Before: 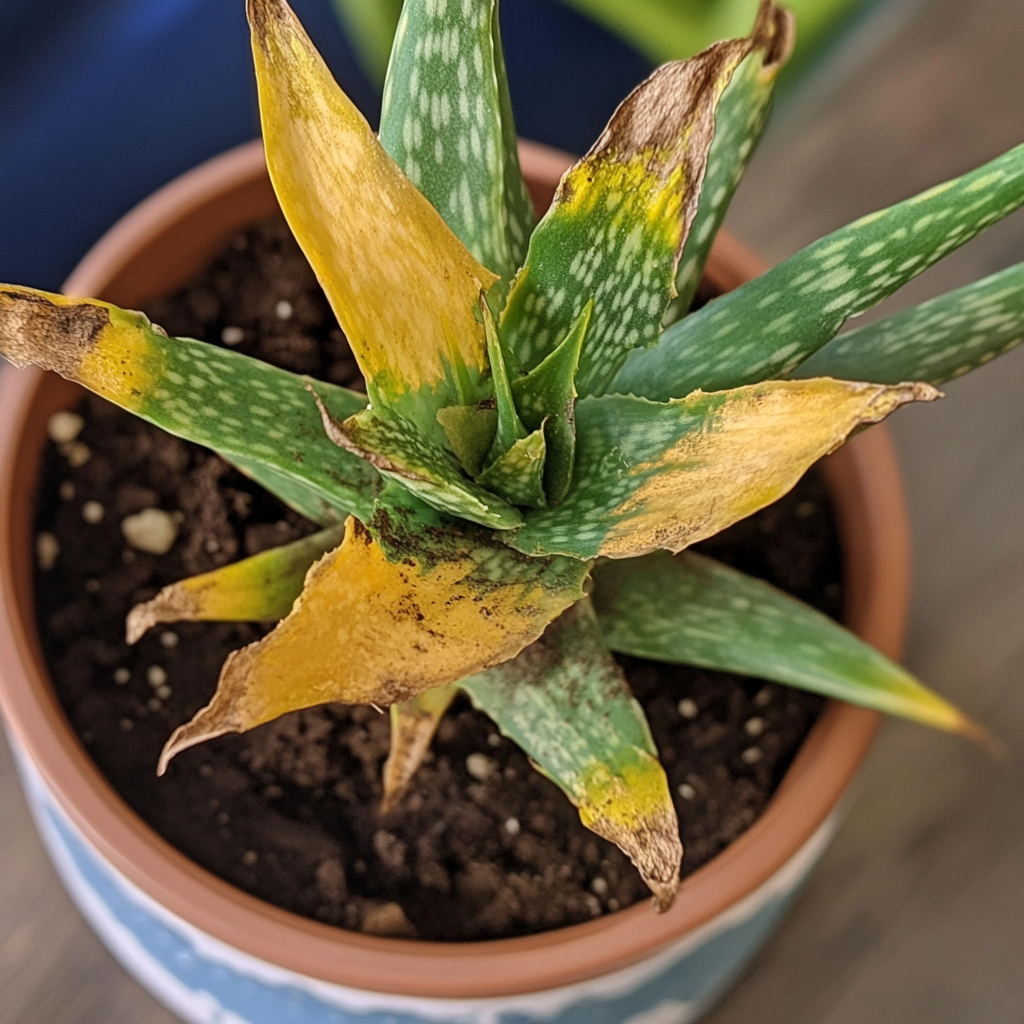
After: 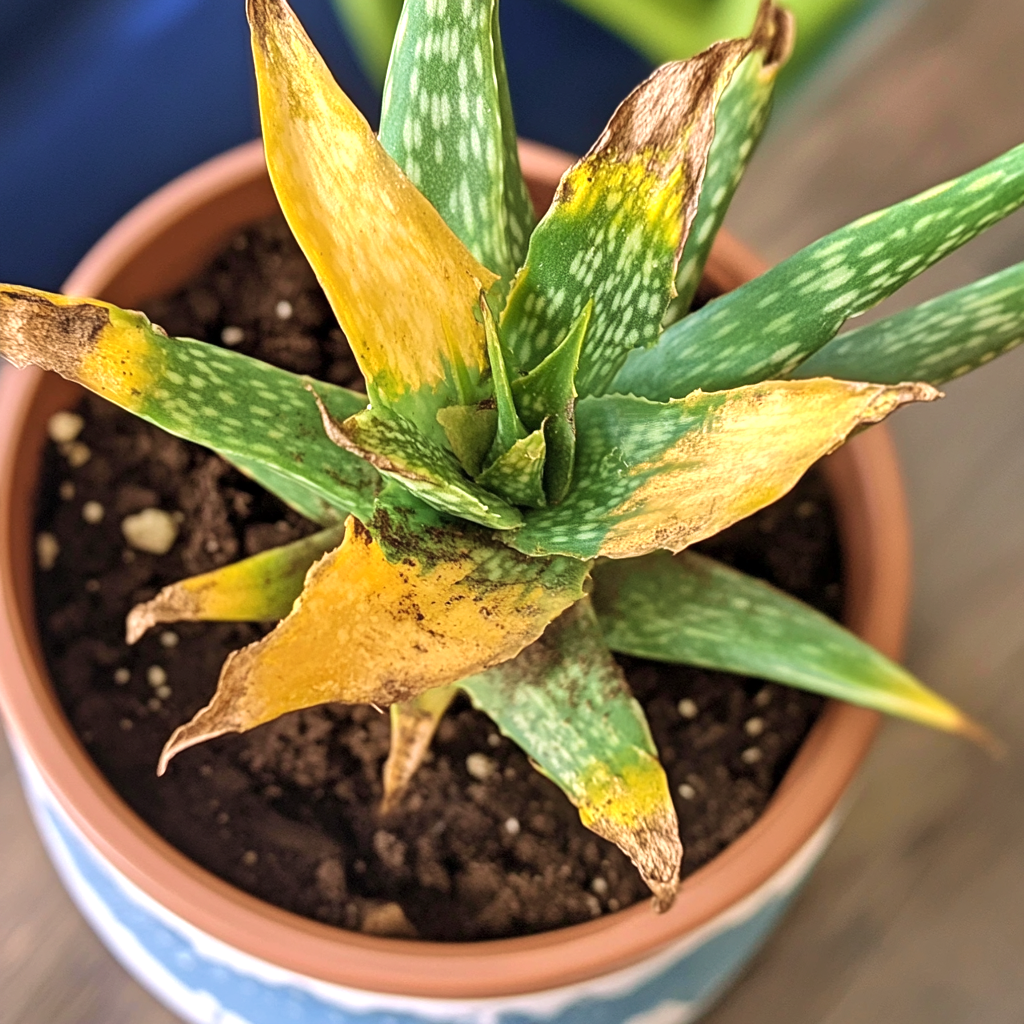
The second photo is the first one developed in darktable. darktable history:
velvia: on, module defaults
exposure: exposure 0.645 EV, compensate exposure bias true, compensate highlight preservation false
